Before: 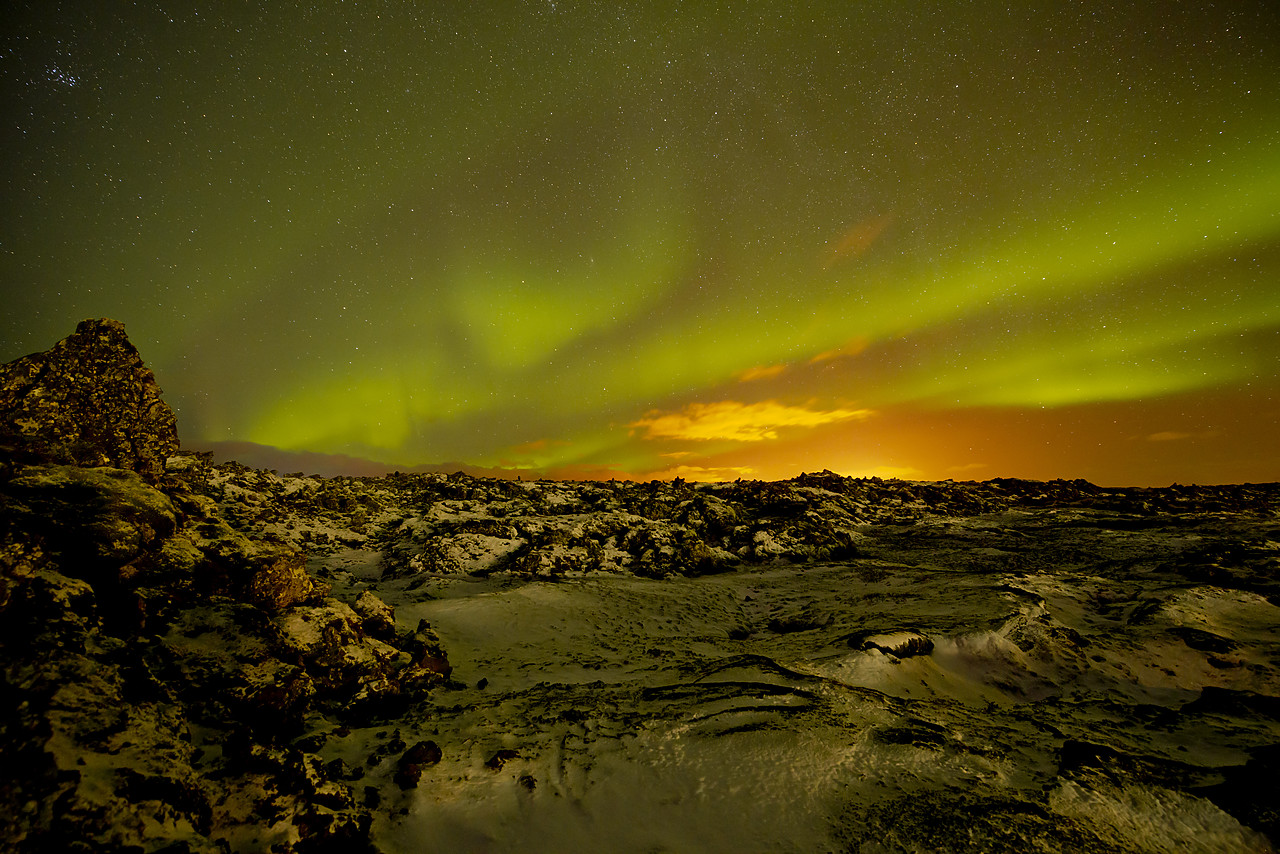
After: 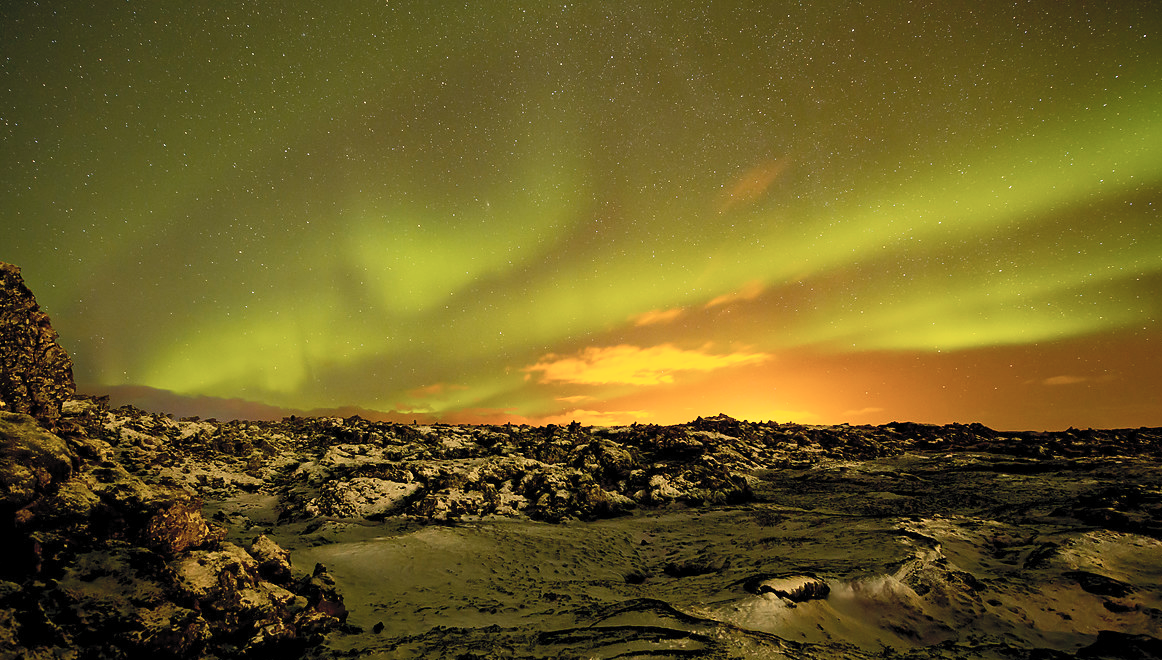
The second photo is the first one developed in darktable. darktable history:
exposure: exposure -0.582 EV, compensate highlight preservation false
crop: left 8.155%, top 6.611%, bottom 15.385%
contrast brightness saturation: contrast 0.39, brightness 0.53
